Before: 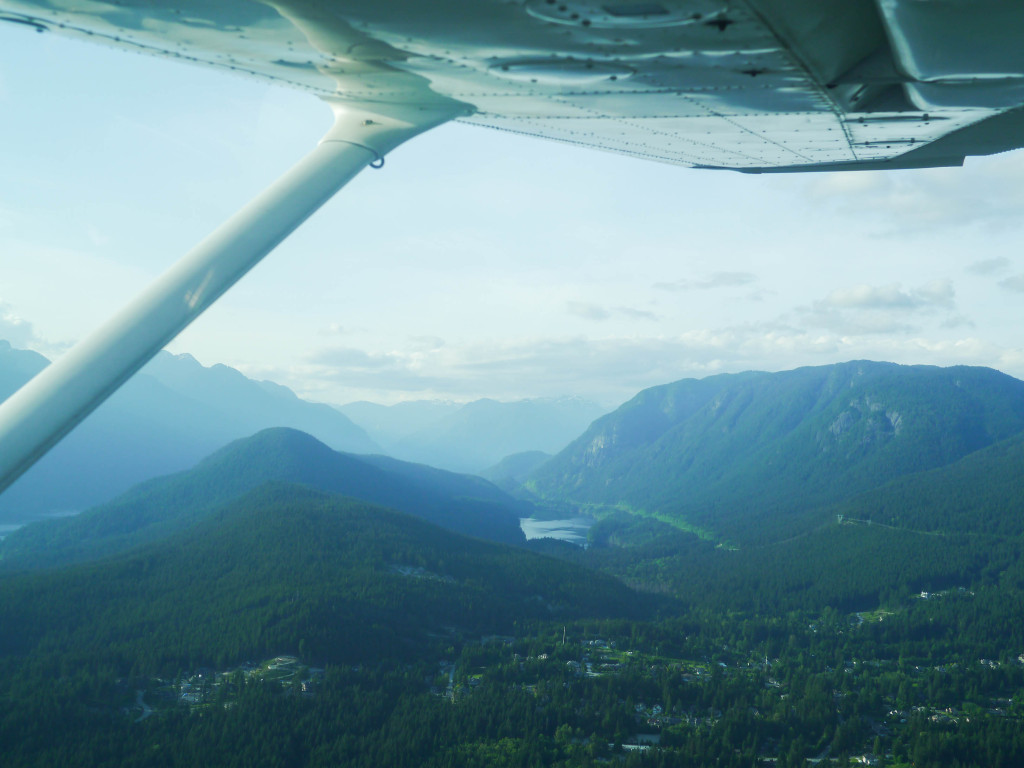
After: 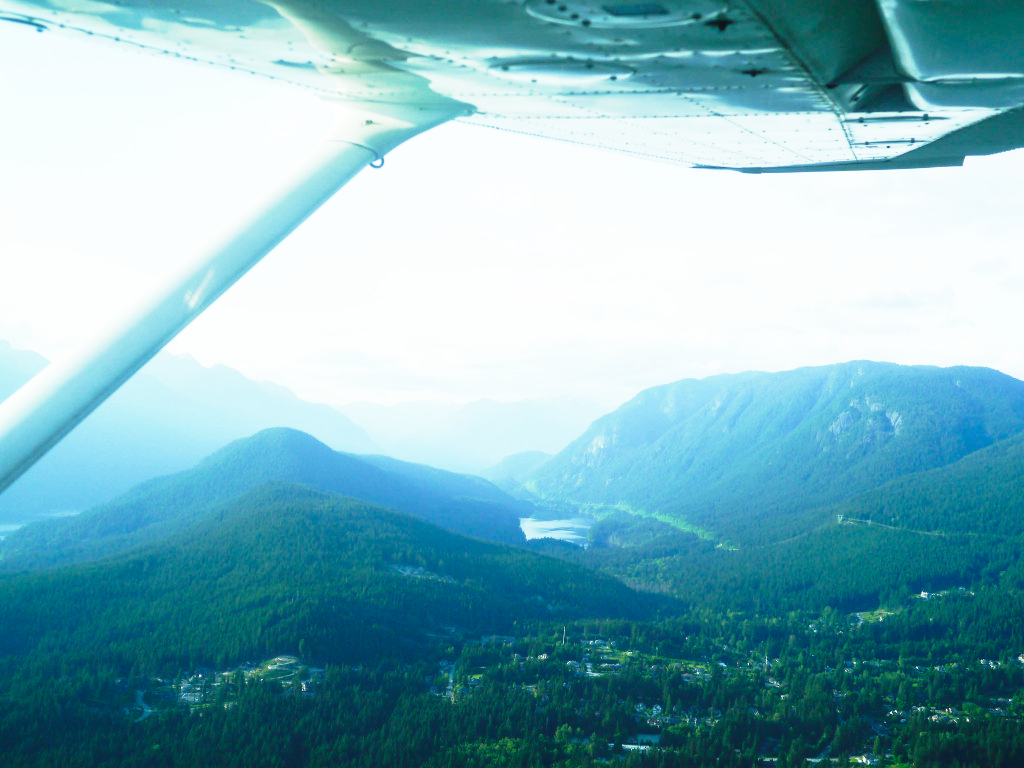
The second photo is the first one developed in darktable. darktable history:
levels: black 8.52%
base curve: curves: ch0 [(0, 0) (0.026, 0.03) (0.109, 0.232) (0.351, 0.748) (0.669, 0.968) (1, 1)], exposure shift 0.01, preserve colors none
